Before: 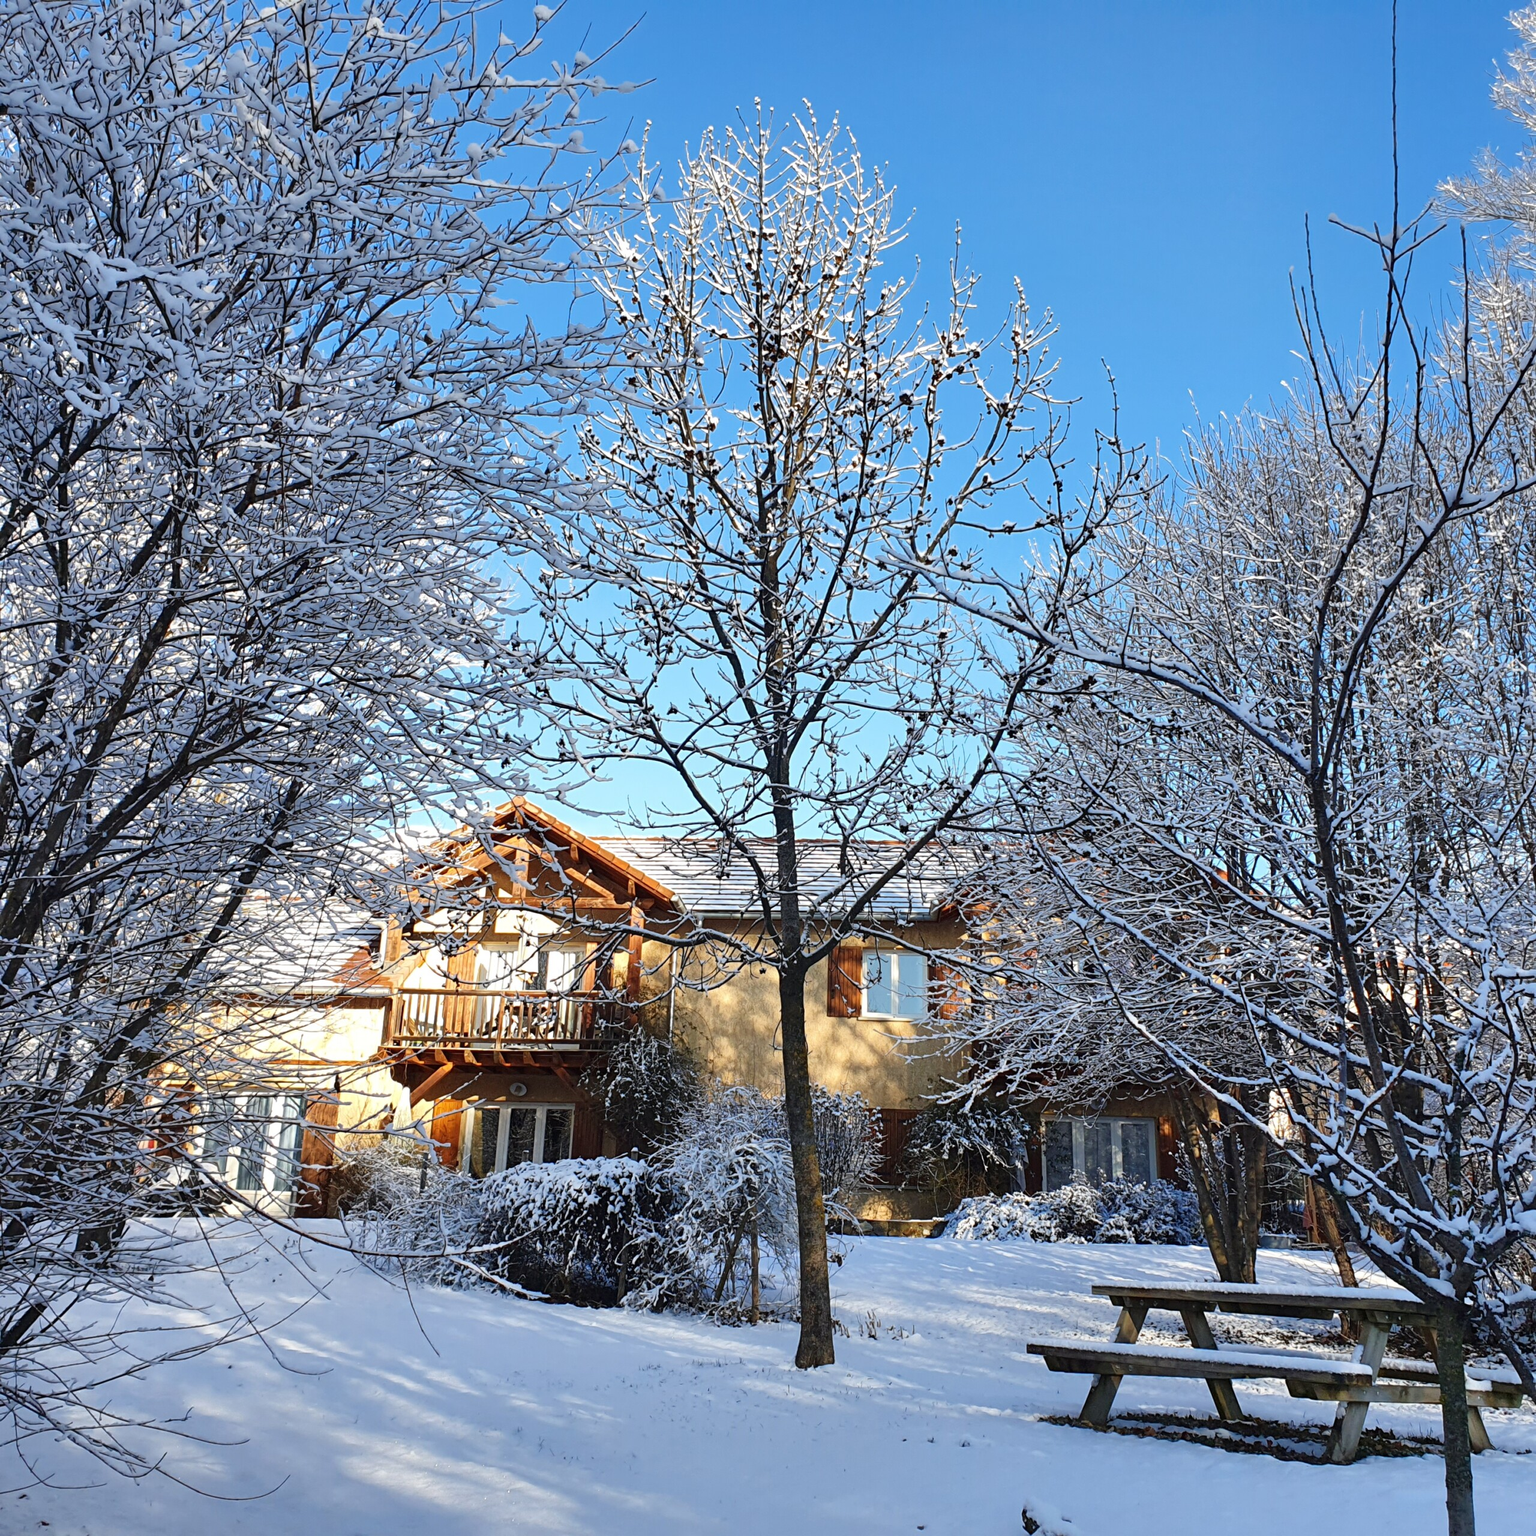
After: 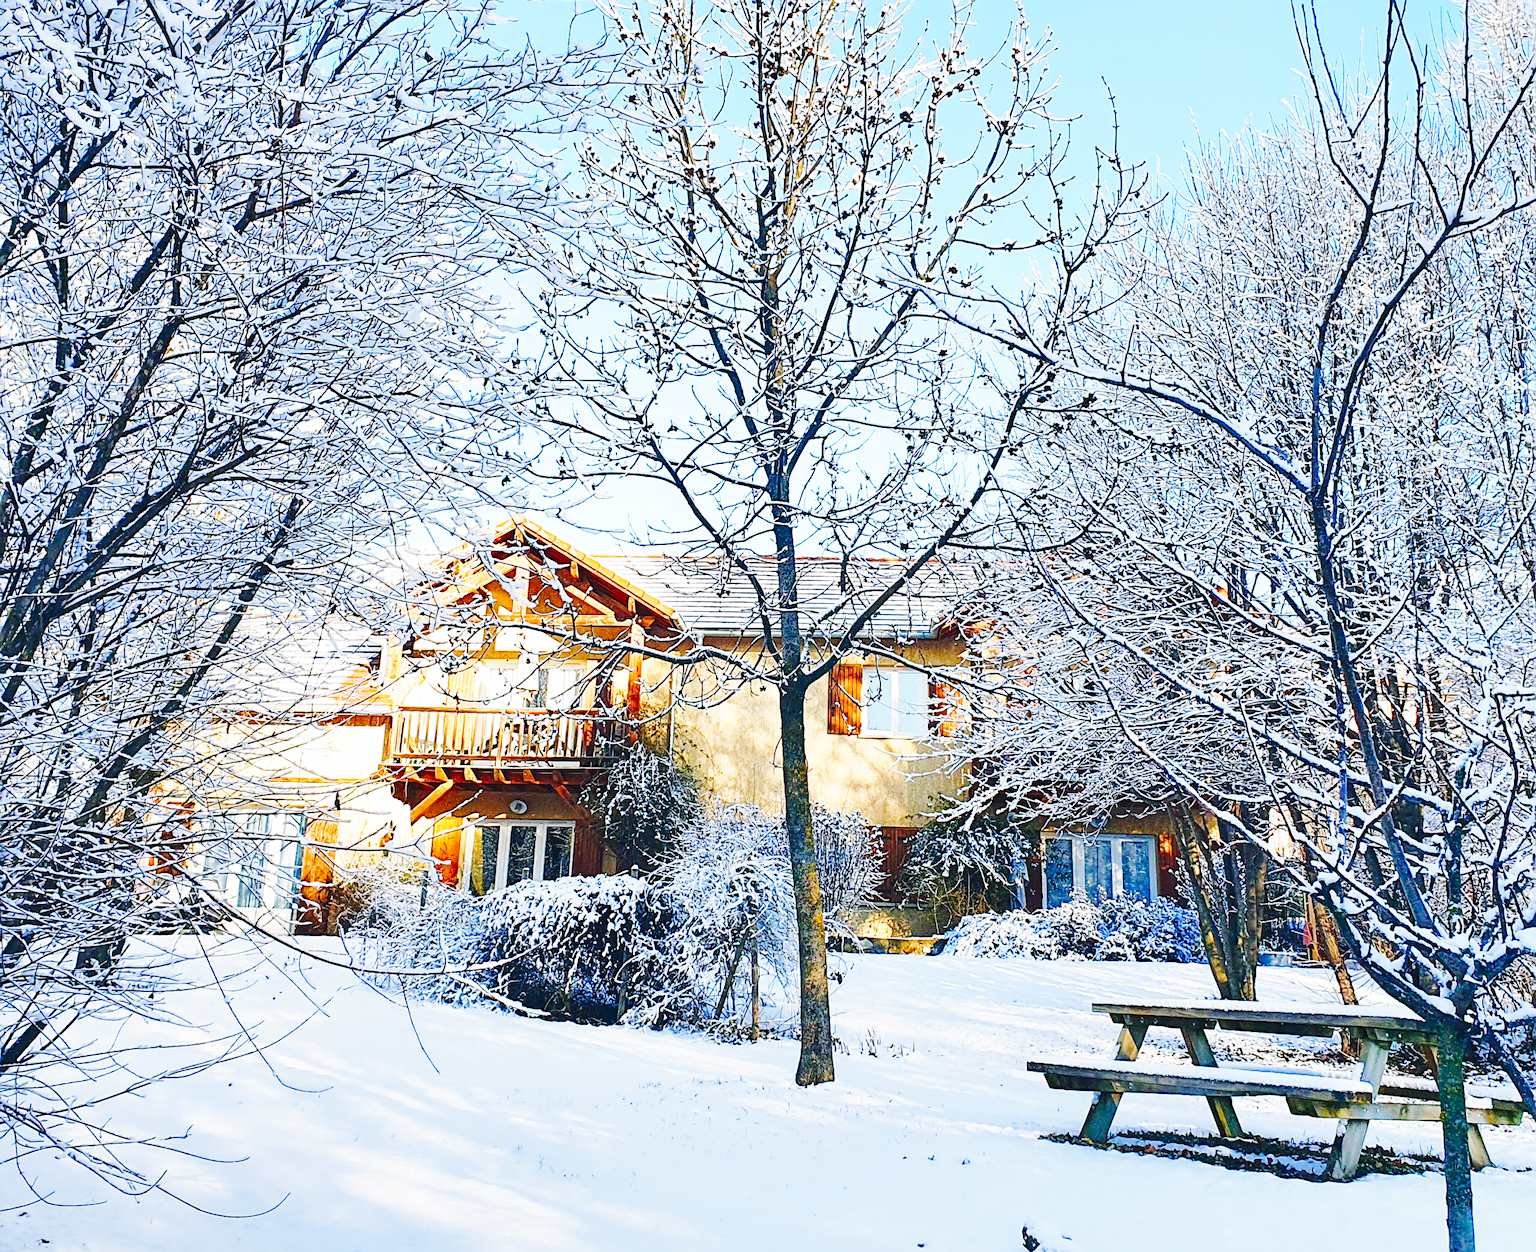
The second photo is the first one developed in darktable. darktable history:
crop and rotate: top 18.406%
base curve: curves: ch0 [(0, 0) (0.005, 0.002) (0.15, 0.3) (0.4, 0.7) (0.75, 0.95) (1, 1)], preserve colors none
sharpen: amount 0.572
tone curve: curves: ch0 [(0, 0.01) (0.097, 0.07) (0.204, 0.173) (0.447, 0.517) (0.539, 0.624) (0.733, 0.791) (0.879, 0.898) (1, 0.98)]; ch1 [(0, 0) (0.393, 0.415) (0.447, 0.448) (0.485, 0.494) (0.523, 0.509) (0.545, 0.541) (0.574, 0.561) (0.648, 0.674) (1, 1)]; ch2 [(0, 0) (0.369, 0.388) (0.449, 0.431) (0.499, 0.5) (0.521, 0.51) (0.53, 0.54) (0.564, 0.569) (0.674, 0.735) (1, 1)], preserve colors none
color balance rgb: shadows lift › chroma 5.367%, shadows lift › hue 237.57°, linear chroma grading › global chroma 14.421%, perceptual saturation grading › global saturation 20%, perceptual saturation grading › highlights -25.264%, perceptual saturation grading › shadows 49.643%
exposure: black level correction -0.005, exposure 0.617 EV, compensate exposure bias true, compensate highlight preservation false
